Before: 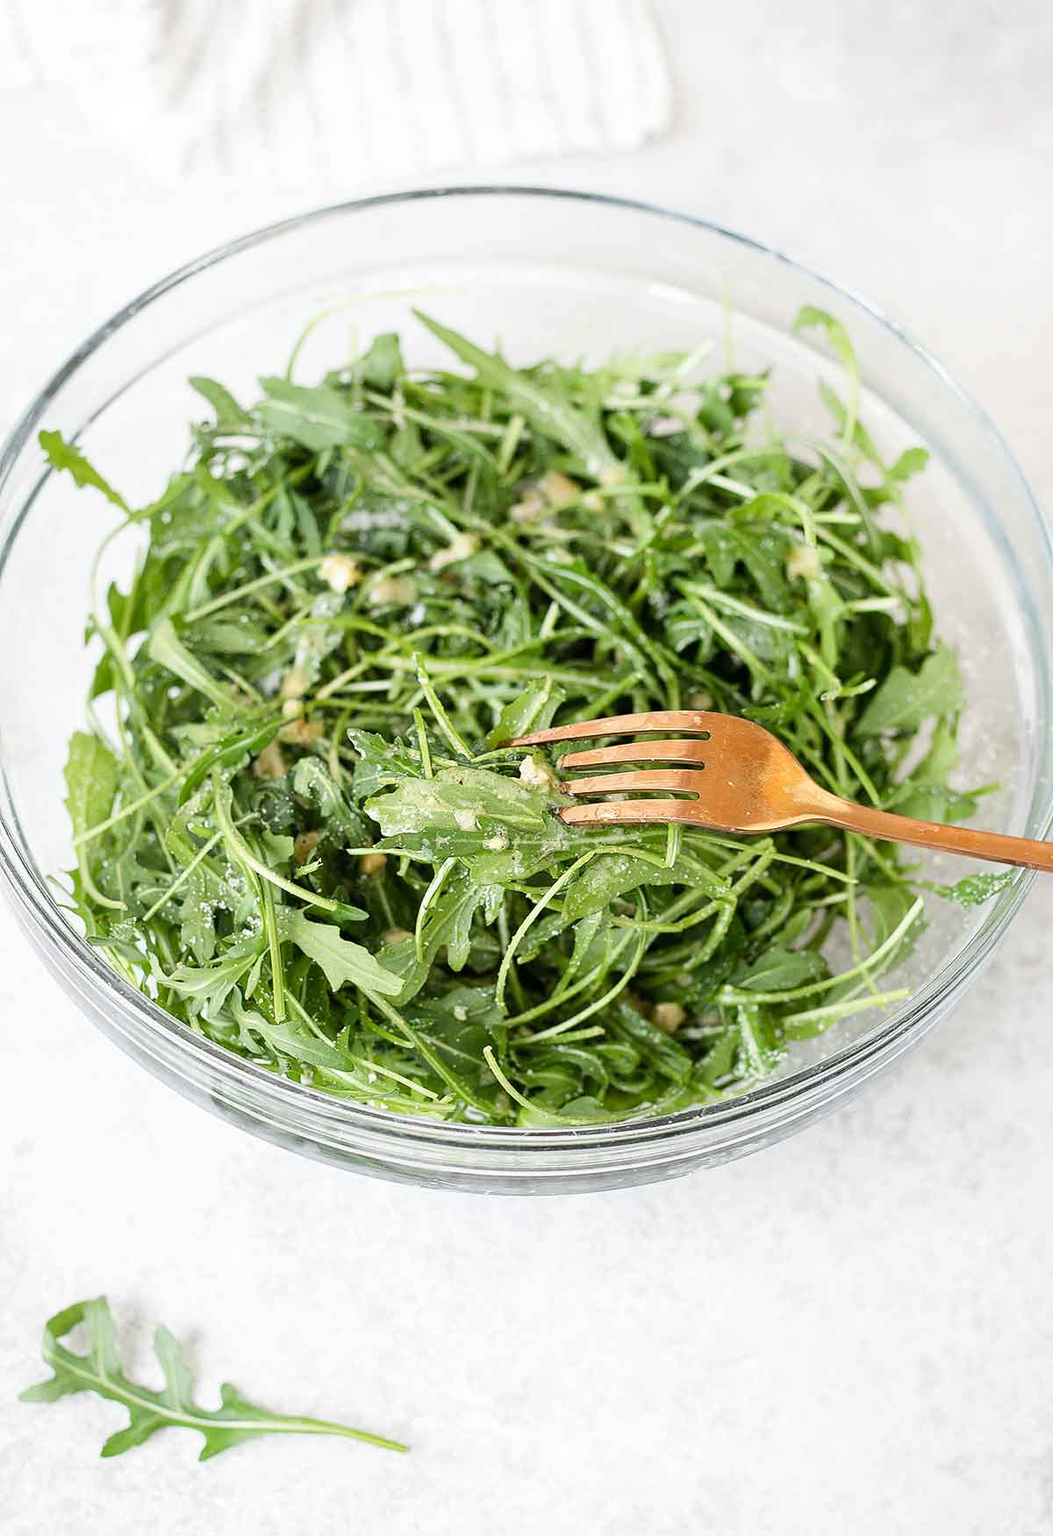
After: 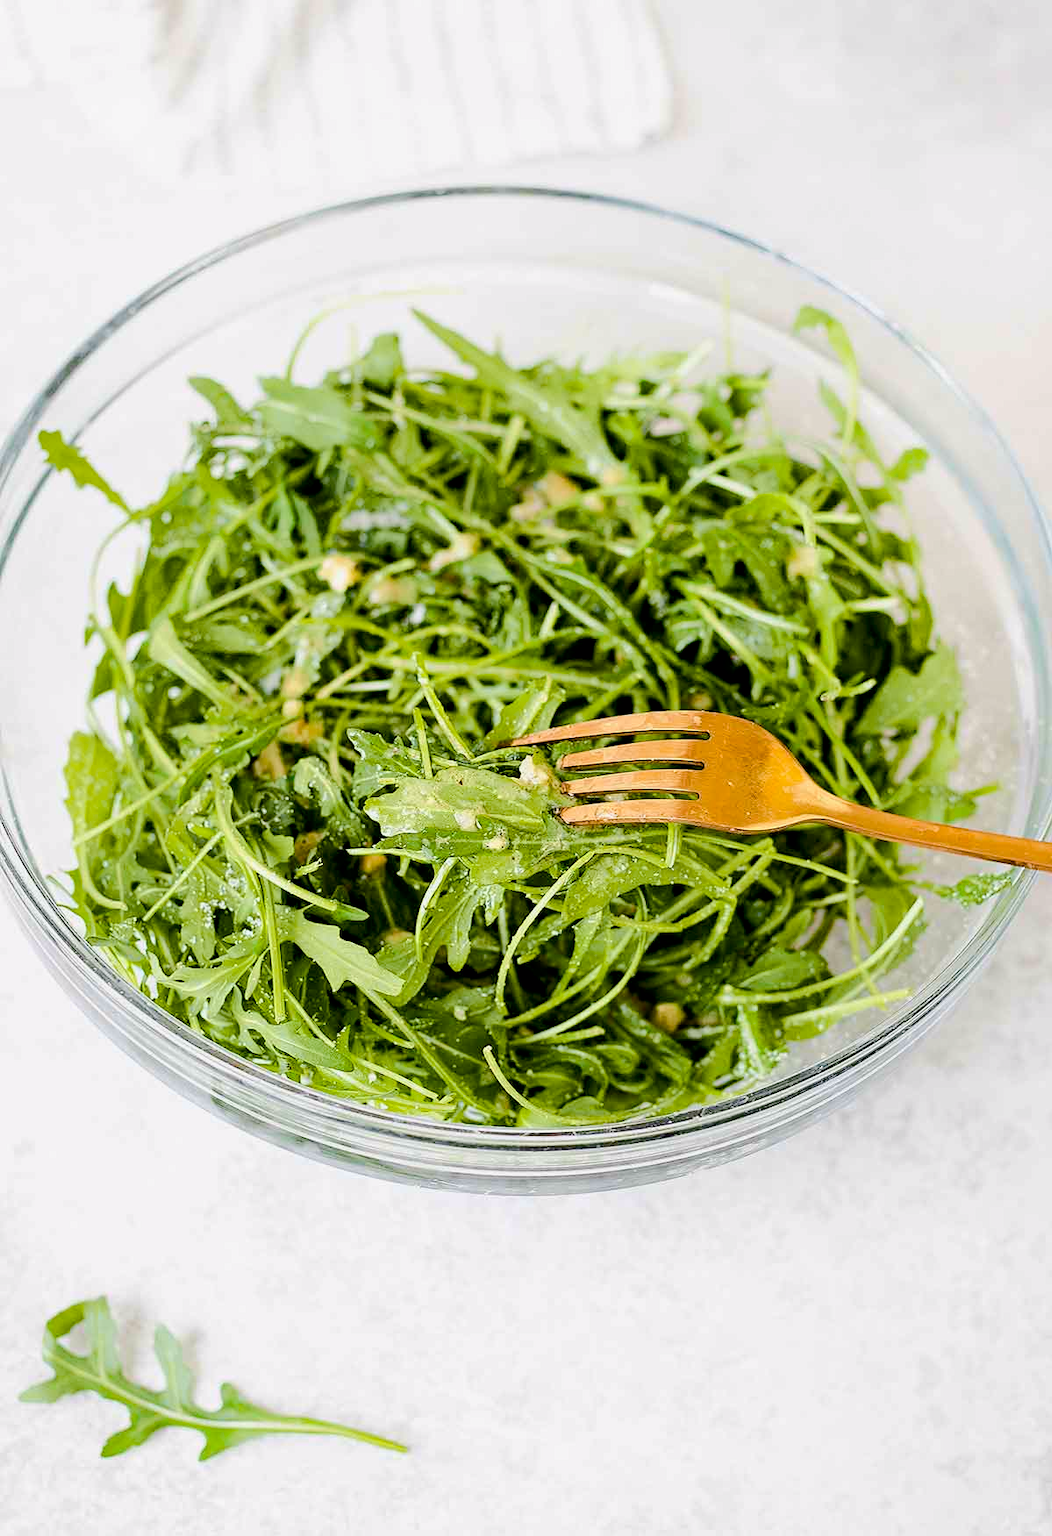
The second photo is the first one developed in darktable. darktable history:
color balance rgb: global offset › luminance -0.282%, global offset › hue 258.53°, linear chroma grading › global chroma 25.641%, perceptual saturation grading › global saturation 20%, perceptual saturation grading › highlights -25.842%, perceptual saturation grading › shadows 49.221%, global vibrance 20%
haze removal: strength 0.293, distance 0.25, compatibility mode true, adaptive false
tone curve: curves: ch0 [(0, 0) (0.052, 0.018) (0.236, 0.207) (0.41, 0.417) (0.485, 0.518) (0.54, 0.584) (0.625, 0.666) (0.845, 0.828) (0.994, 0.964)]; ch1 [(0, 0.055) (0.15, 0.117) (0.317, 0.34) (0.382, 0.408) (0.434, 0.441) (0.472, 0.479) (0.498, 0.501) (0.557, 0.558) (0.616, 0.59) (0.739, 0.7) (0.873, 0.857) (1, 0.928)]; ch2 [(0, 0) (0.352, 0.403) (0.447, 0.466) (0.482, 0.482) (0.528, 0.526) (0.586, 0.577) (0.618, 0.621) (0.785, 0.747) (1, 1)], color space Lab, independent channels
